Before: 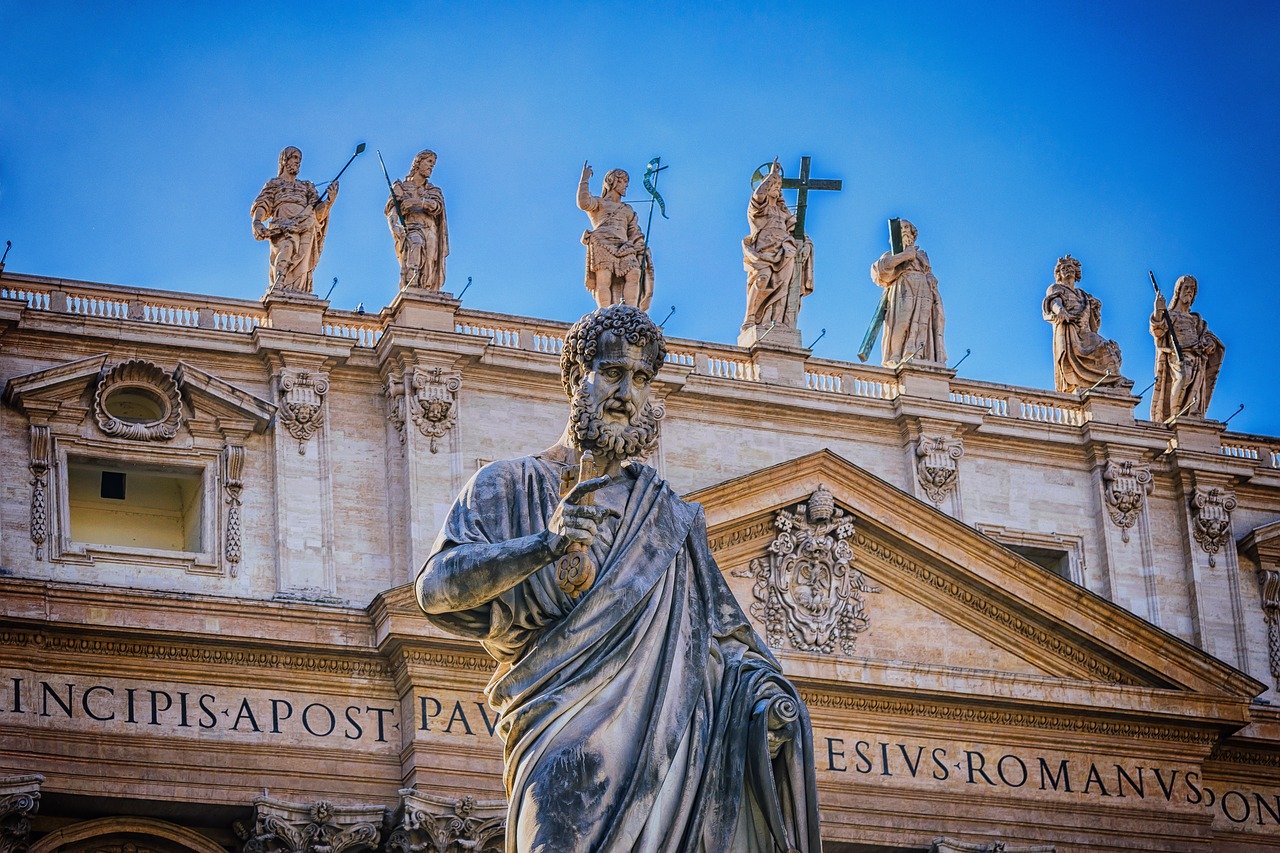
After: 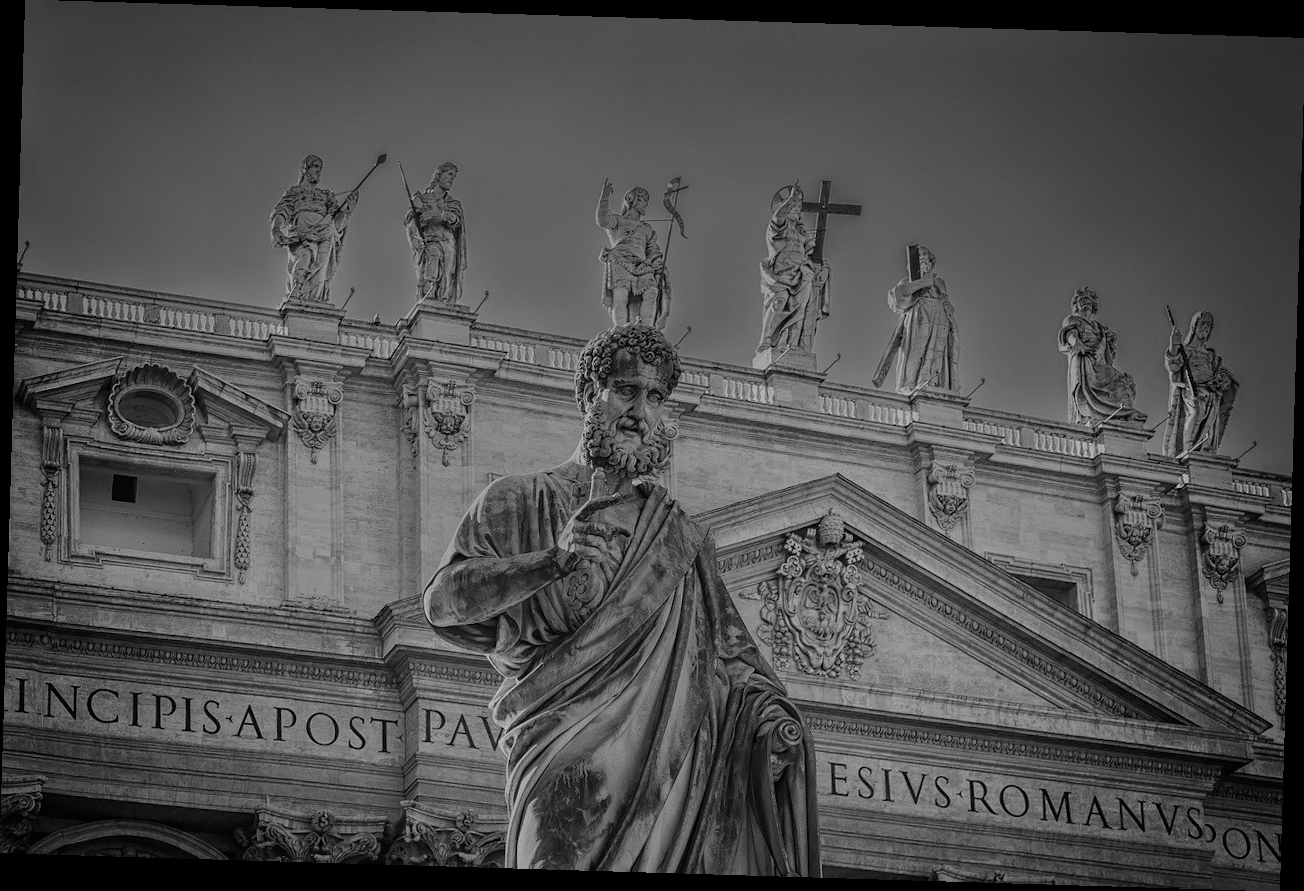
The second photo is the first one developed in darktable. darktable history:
rotate and perspective: rotation 1.72°, automatic cropping off
monochrome: a 79.32, b 81.83, size 1.1
